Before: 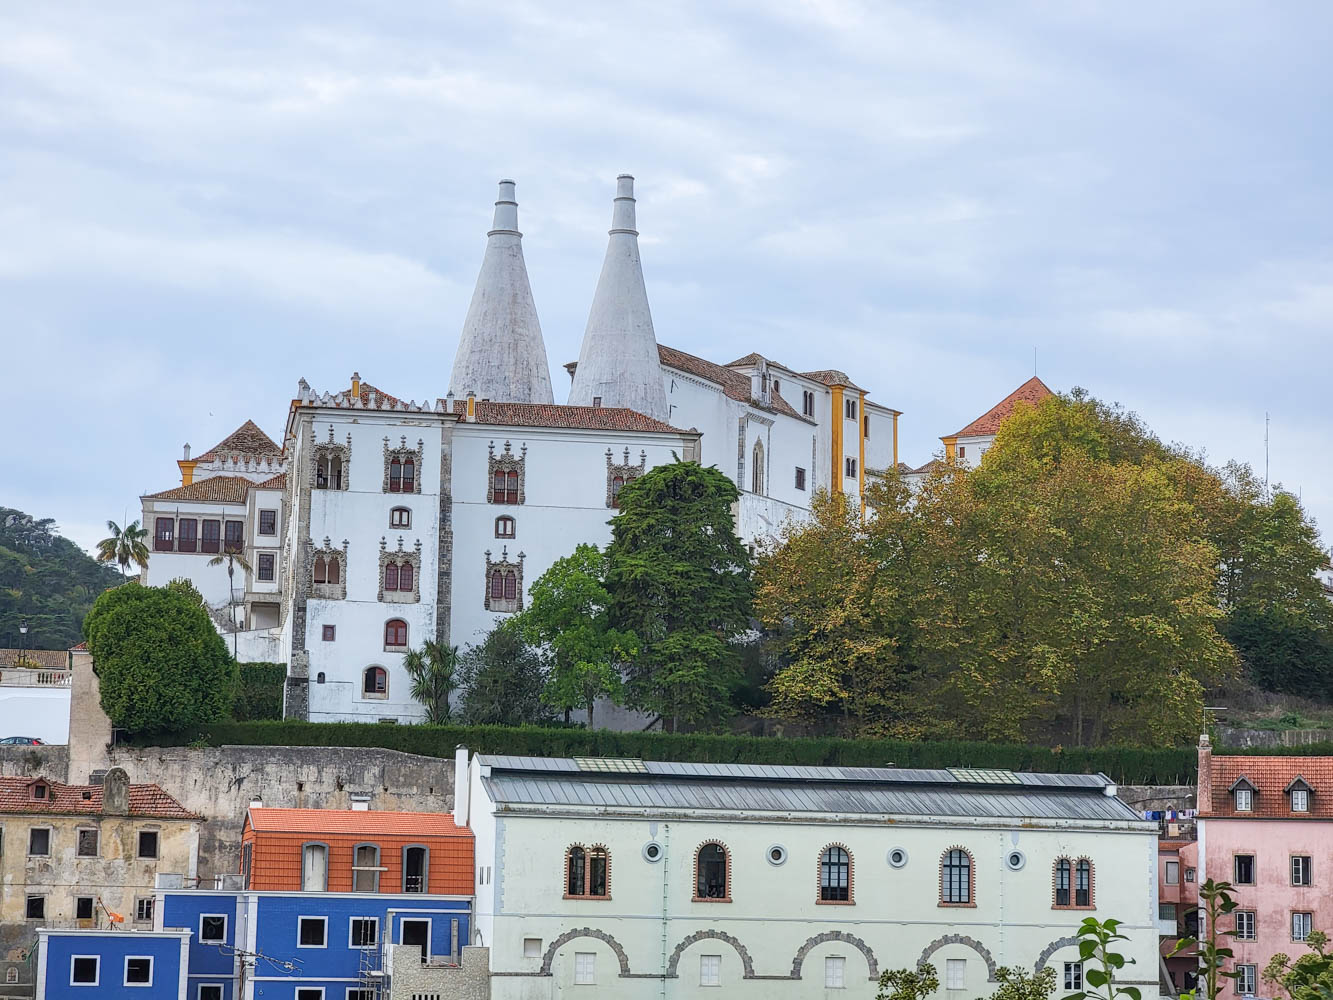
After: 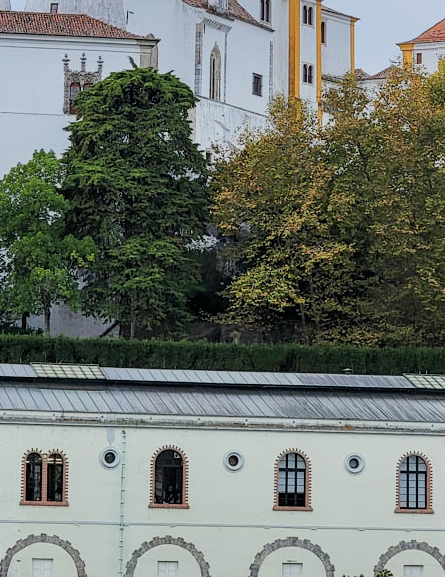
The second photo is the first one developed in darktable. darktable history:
filmic rgb: black relative exposure -7.77 EV, white relative exposure 4.37 EV, hardness 3.76, latitude 50.18%, contrast 1.101
crop: left 40.805%, top 39.499%, right 25.808%, bottom 2.78%
